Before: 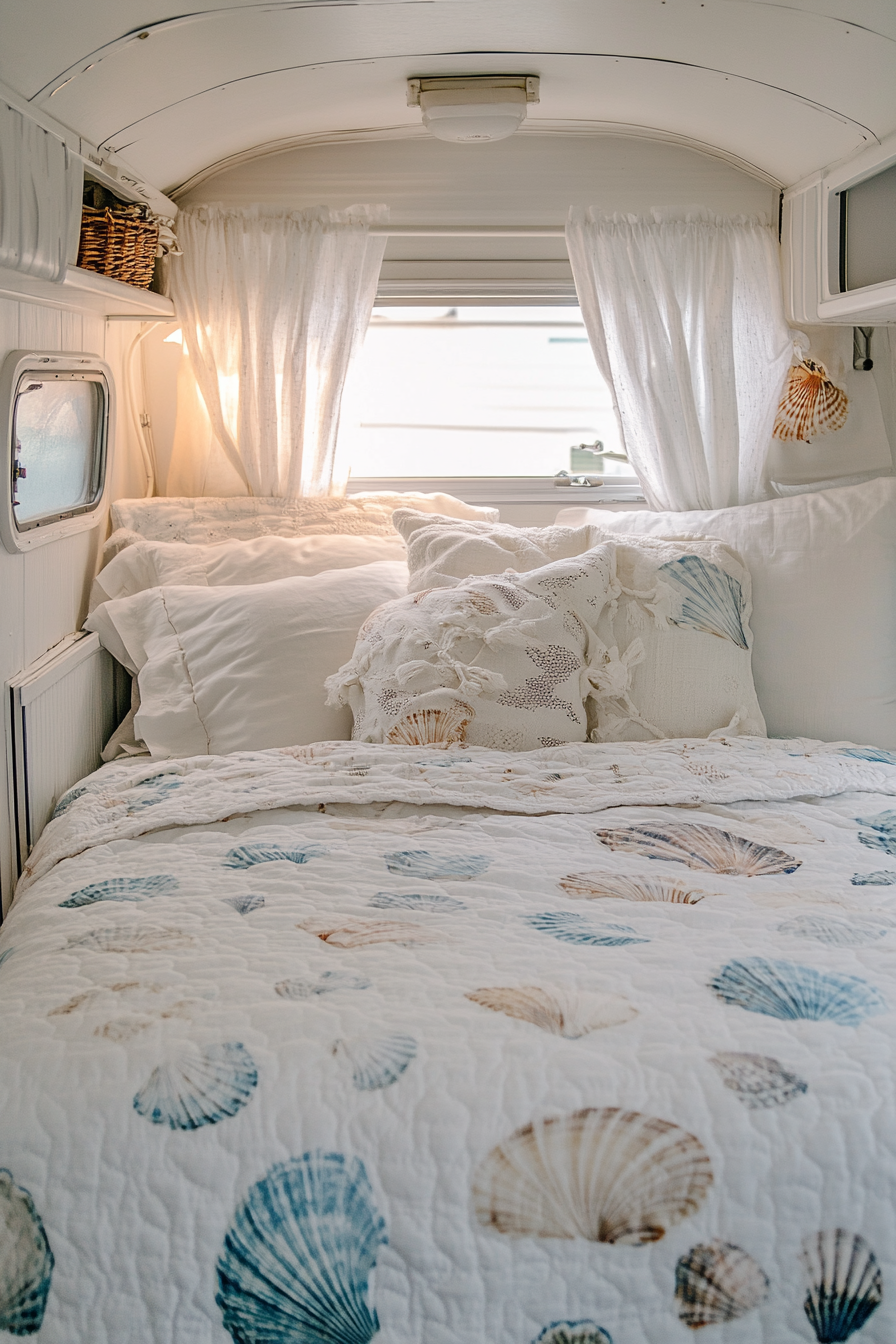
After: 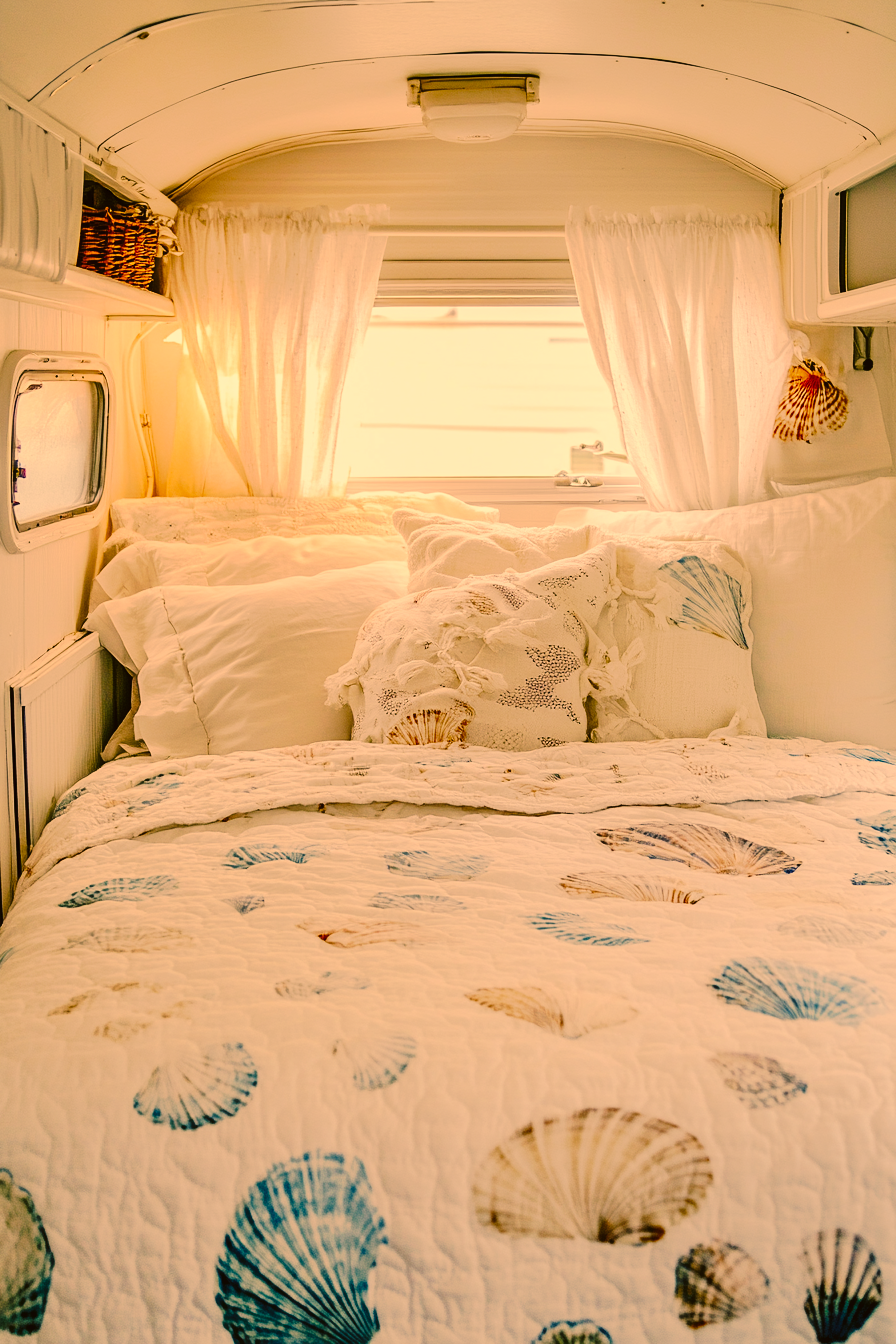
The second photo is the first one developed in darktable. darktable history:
color correction: highlights a* 18.22, highlights b* 35.54, shadows a* 1.53, shadows b* 6.26, saturation 1.04
tone curve: curves: ch0 [(0, 0) (0.003, 0.018) (0.011, 0.021) (0.025, 0.028) (0.044, 0.039) (0.069, 0.05) (0.1, 0.06) (0.136, 0.081) (0.177, 0.117) (0.224, 0.161) (0.277, 0.226) (0.335, 0.315) (0.399, 0.421) (0.468, 0.53) (0.543, 0.627) (0.623, 0.726) (0.709, 0.789) (0.801, 0.859) (0.898, 0.924) (1, 1)], preserve colors none
color balance rgb: shadows lift › chroma 2.006%, shadows lift › hue 137.78°, power › hue 171.74°, perceptual saturation grading › global saturation 19.341%, global vibrance 1.608%, saturation formula JzAzBz (2021)
